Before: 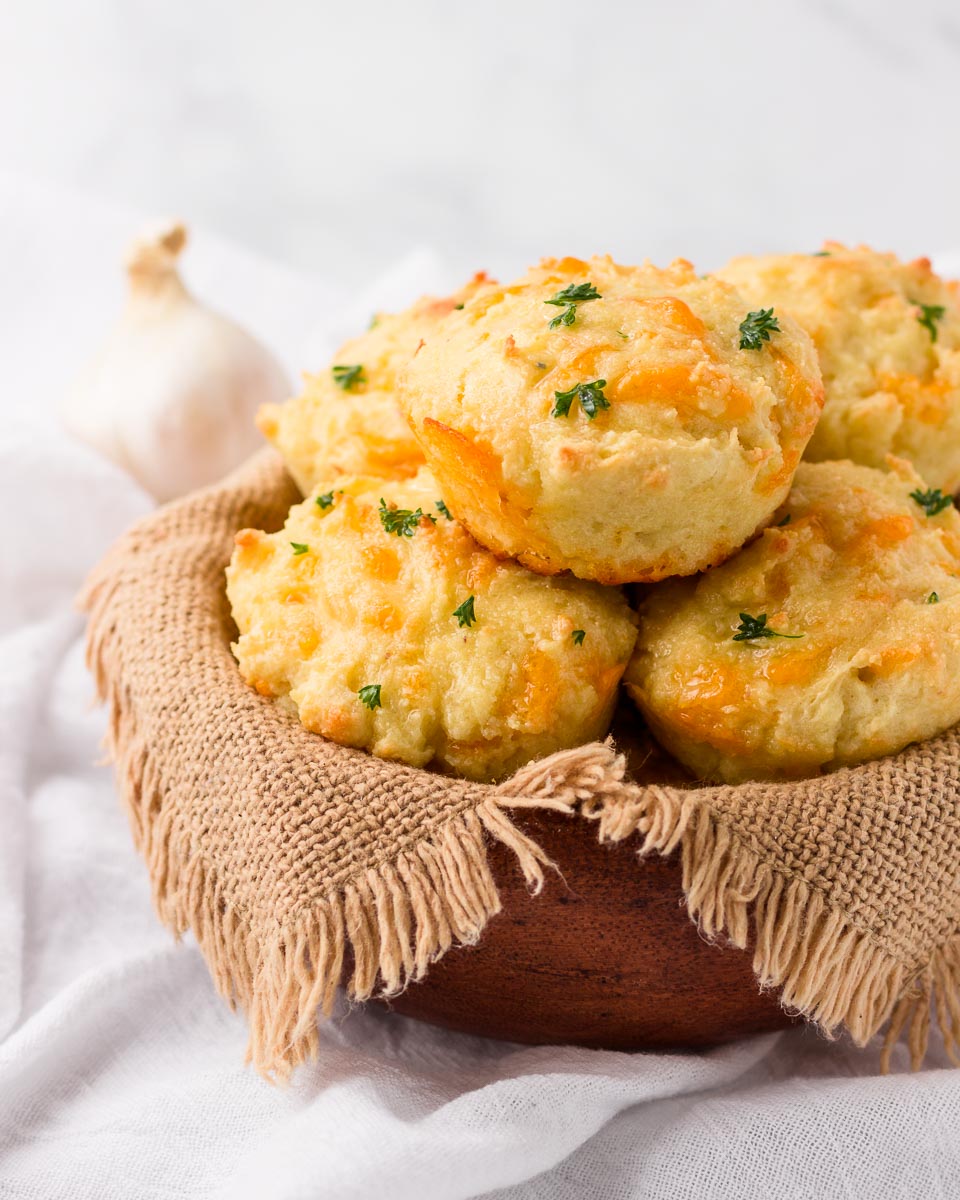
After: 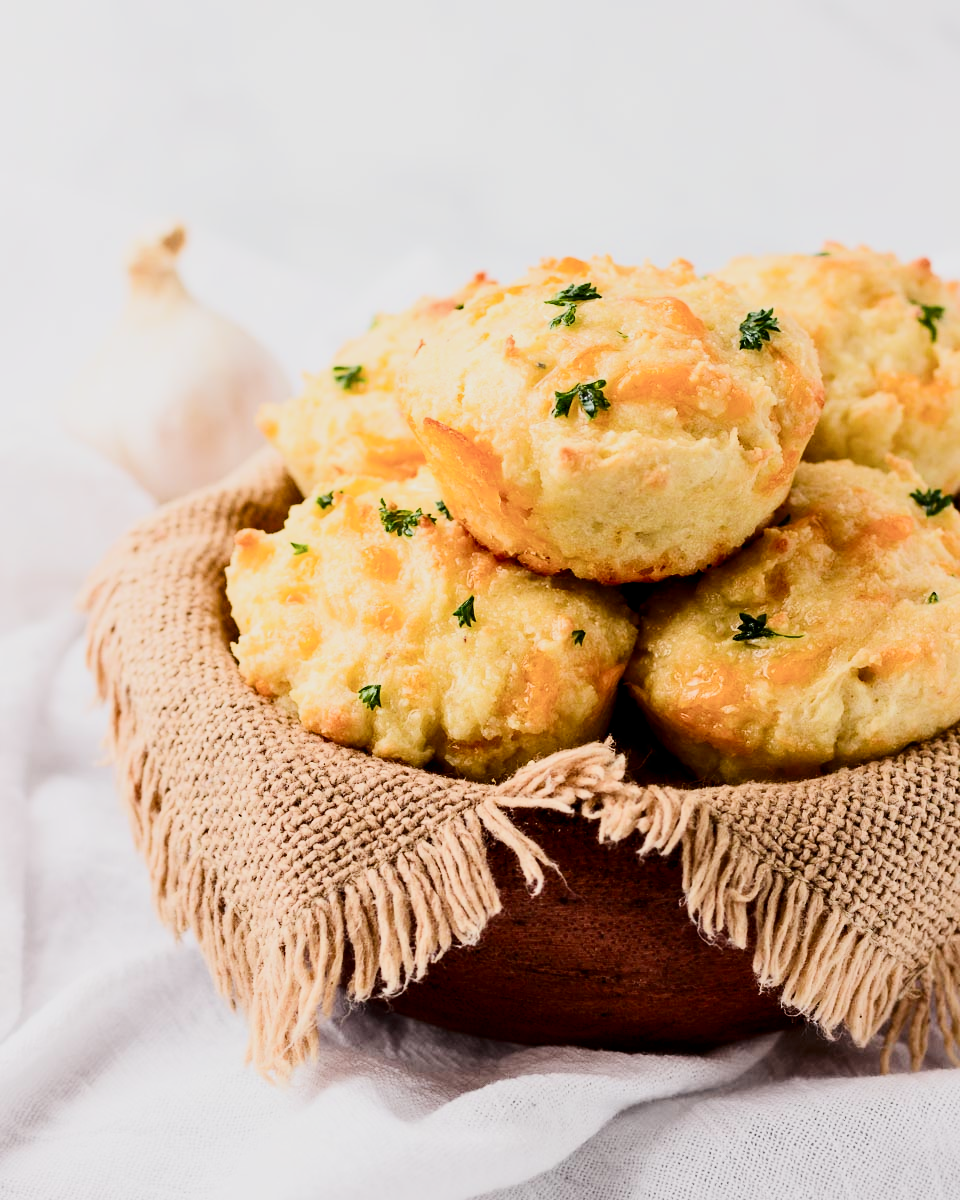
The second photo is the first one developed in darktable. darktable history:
exposure: exposure 0.2 EV, compensate highlight preservation false
contrast brightness saturation: contrast 0.28
filmic rgb: black relative exposure -7.15 EV, white relative exposure 5.36 EV, hardness 3.02
contrast equalizer: octaves 7, y [[0.6 ×6], [0.55 ×6], [0 ×6], [0 ×6], [0 ×6]], mix 0.35
